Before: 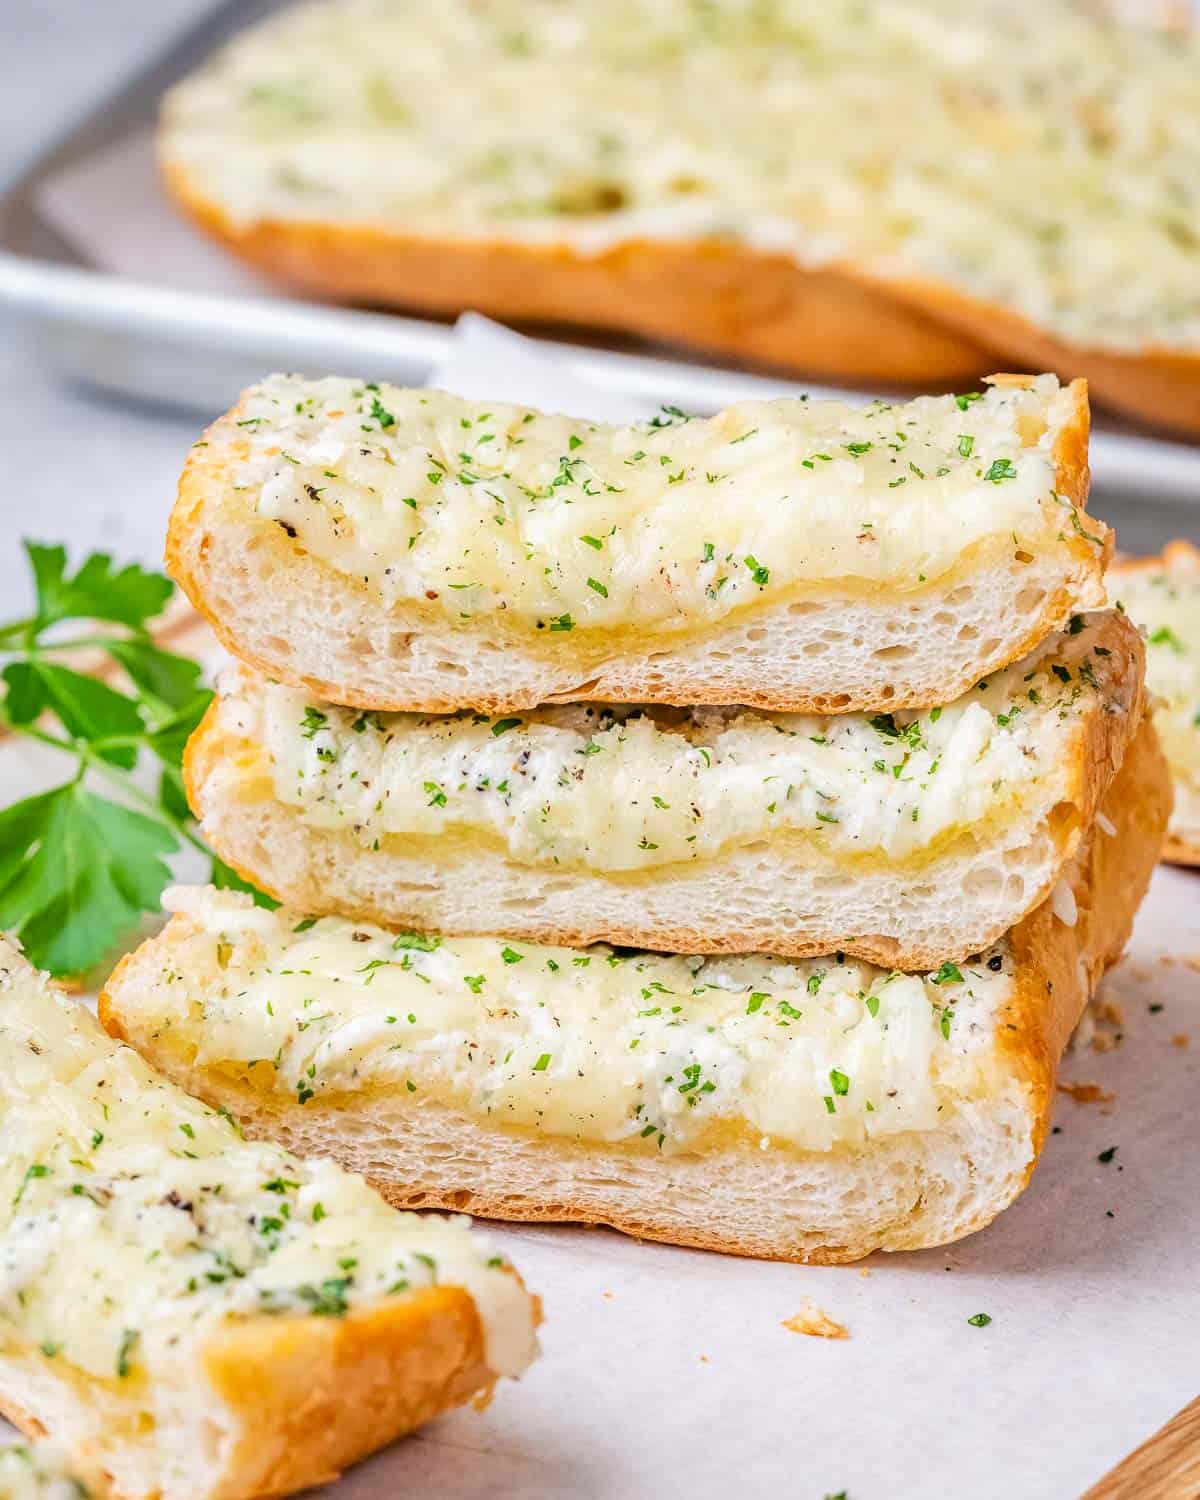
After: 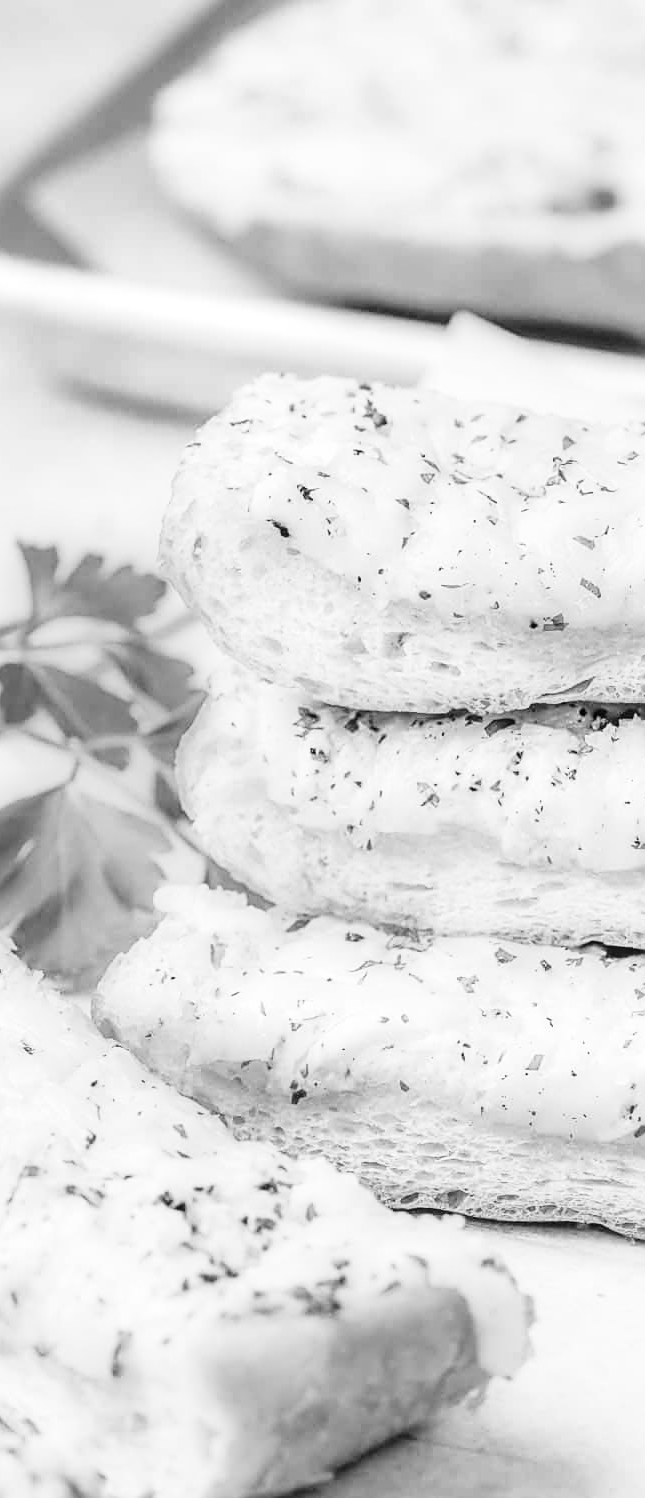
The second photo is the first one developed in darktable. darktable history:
monochrome: a 16.06, b 15.48, size 1
crop: left 0.587%, right 45.588%, bottom 0.086%
contrast equalizer: octaves 7, y [[0.502, 0.505, 0.512, 0.529, 0.564, 0.588], [0.5 ×6], [0.502, 0.505, 0.512, 0.529, 0.564, 0.588], [0, 0.001, 0.001, 0.004, 0.008, 0.011], [0, 0.001, 0.001, 0.004, 0.008, 0.011]], mix -1
base curve: curves: ch0 [(0, 0) (0.028, 0.03) (0.121, 0.232) (0.46, 0.748) (0.859, 0.968) (1, 1)], preserve colors none
sharpen: on, module defaults
local contrast: on, module defaults
color correction: highlights a* -5.3, highlights b* 9.8, shadows a* 9.8, shadows b* 24.26
